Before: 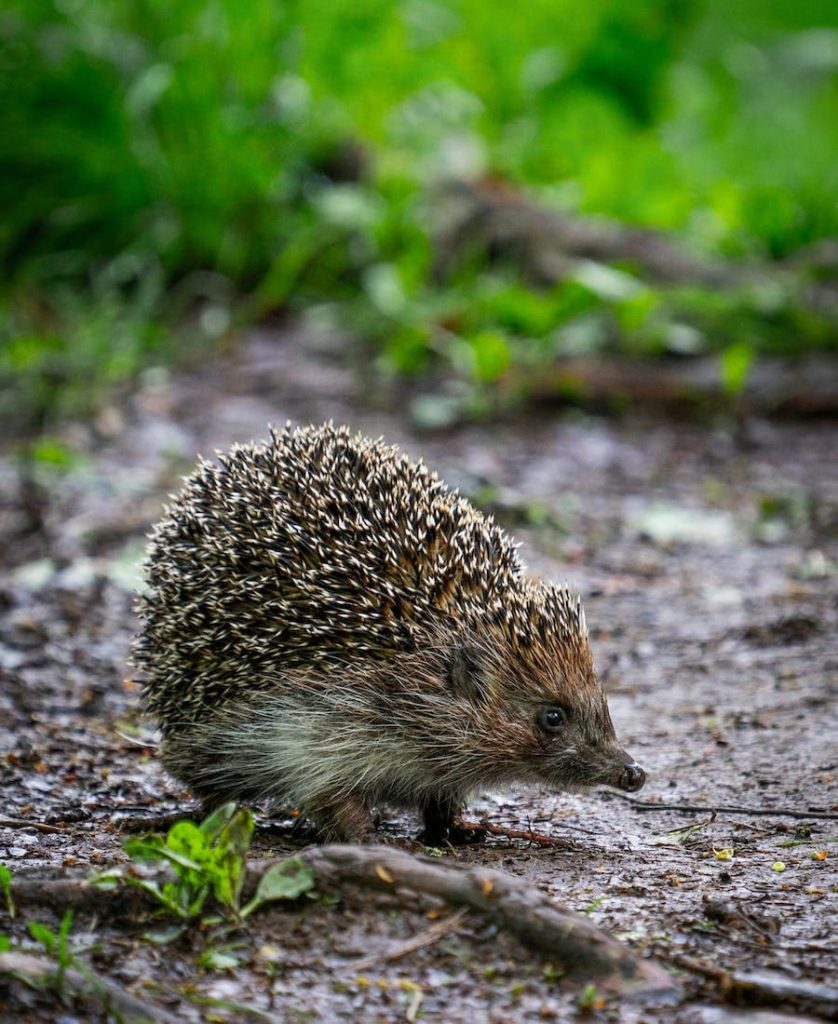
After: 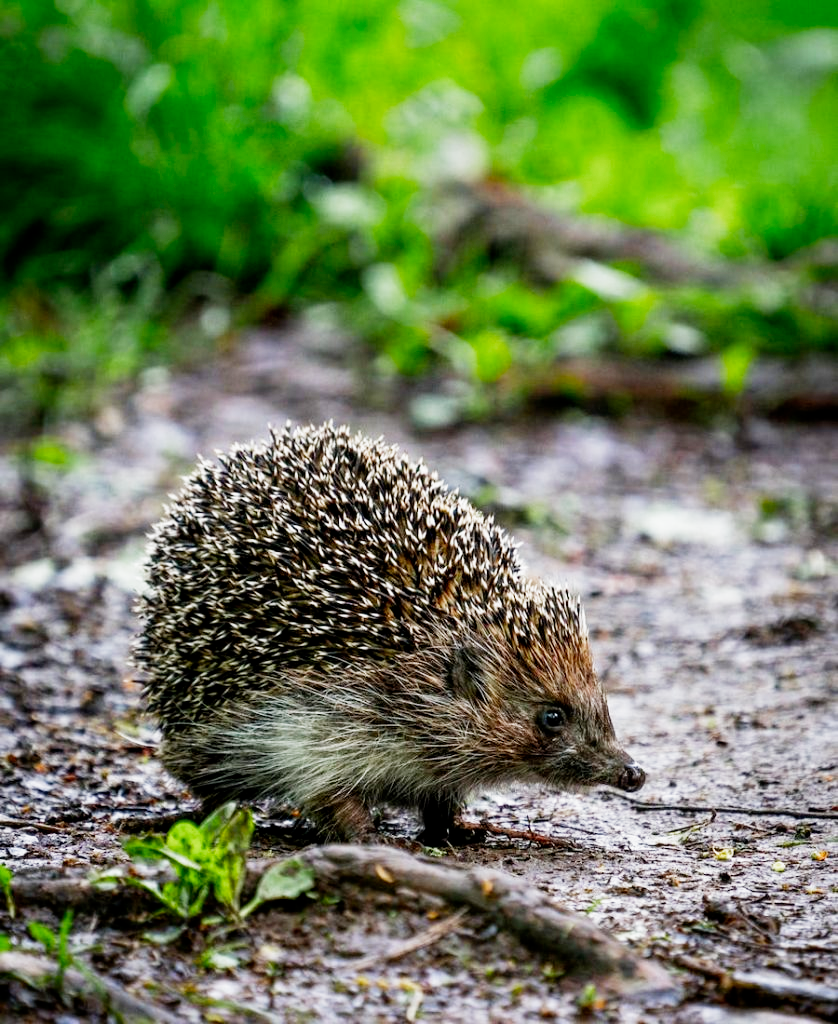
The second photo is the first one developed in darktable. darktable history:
color balance rgb: on, module defaults
filmic rgb: middle gray luminance 12.74%, black relative exposure -10.13 EV, white relative exposure 3.47 EV, threshold 6 EV, target black luminance 0%, hardness 5.74, latitude 44.69%, contrast 1.221, highlights saturation mix 5%, shadows ↔ highlights balance 26.78%, add noise in highlights 0, preserve chrominance no, color science v3 (2019), use custom middle-gray values true, iterations of high-quality reconstruction 0, contrast in highlights soft, enable highlight reconstruction true
